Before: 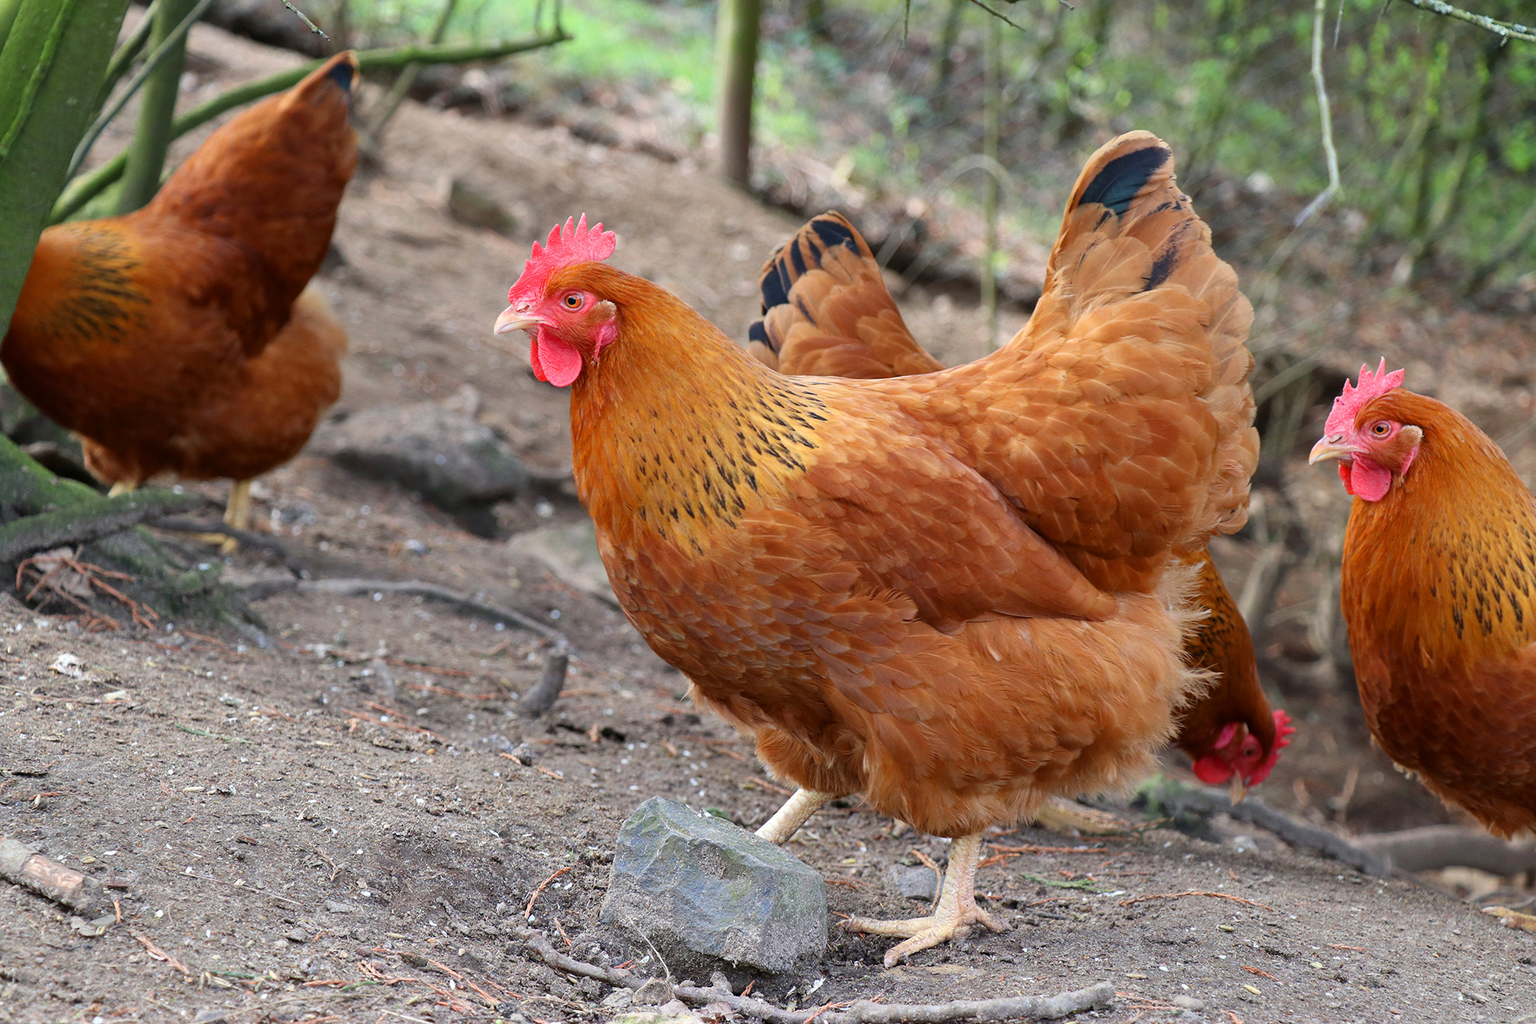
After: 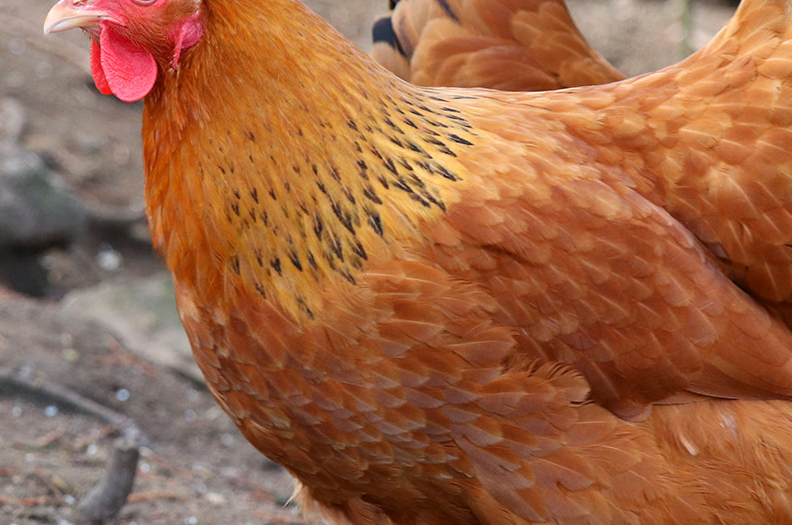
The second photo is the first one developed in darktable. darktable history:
crop: left 29.975%, top 30.116%, right 30.005%, bottom 30.111%
